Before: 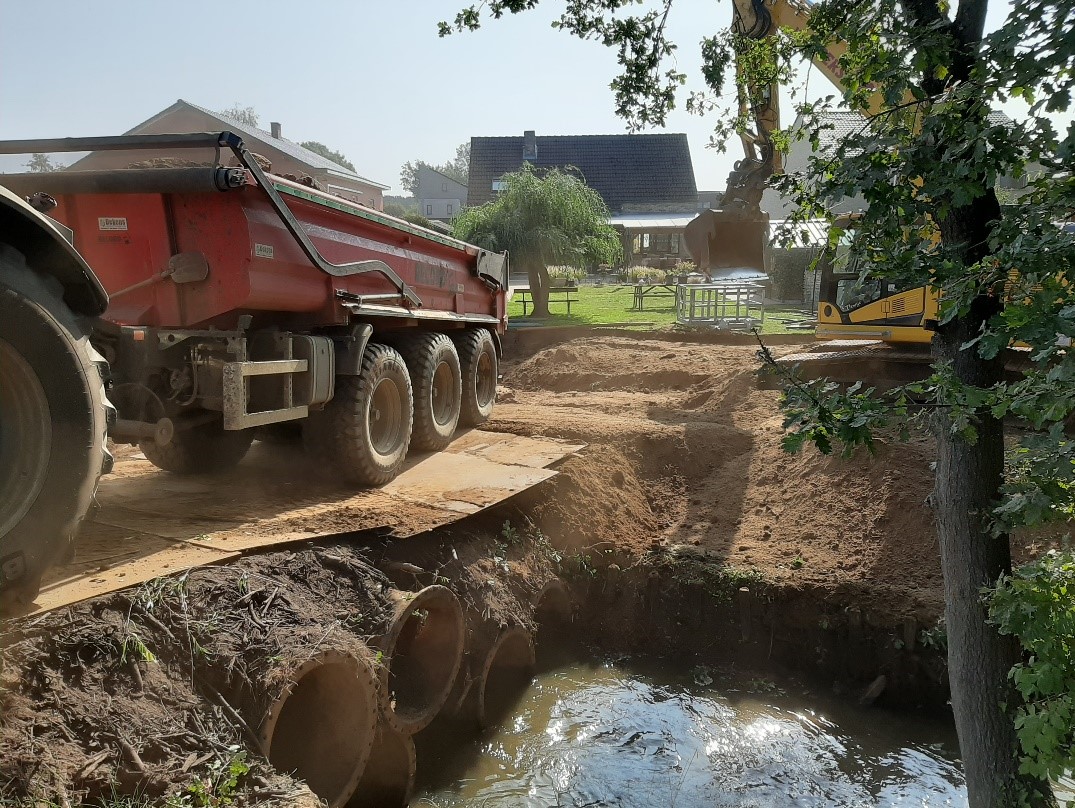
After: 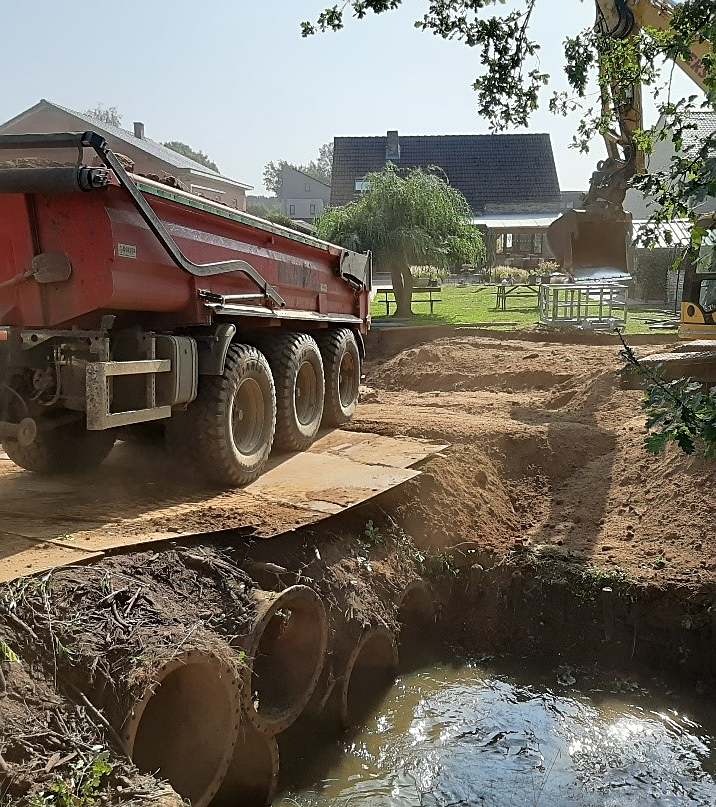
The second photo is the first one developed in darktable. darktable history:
sharpen: on, module defaults
crop and rotate: left 12.78%, right 20.548%
